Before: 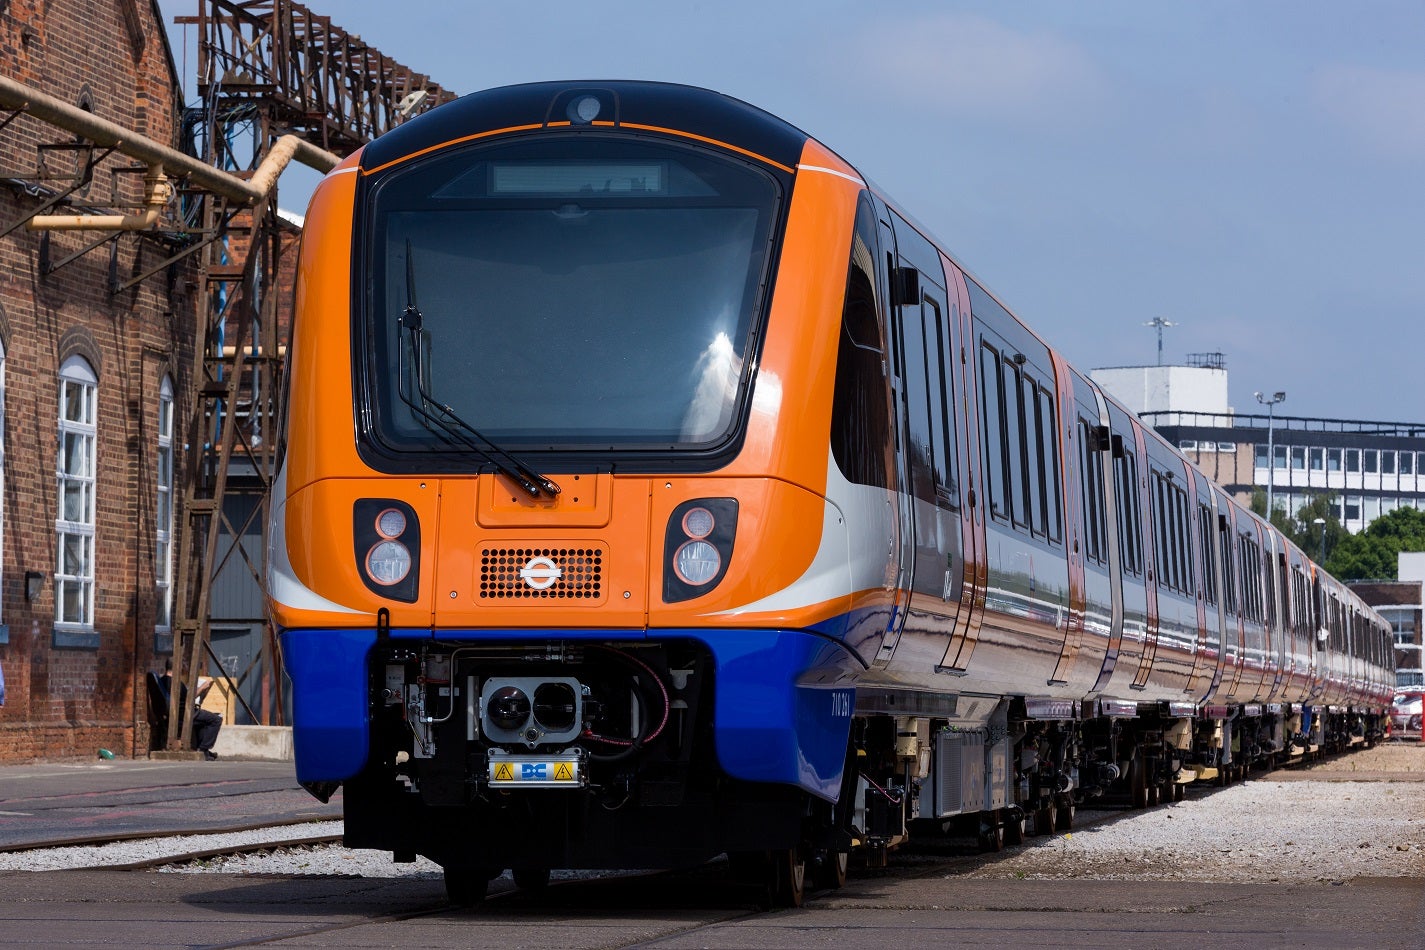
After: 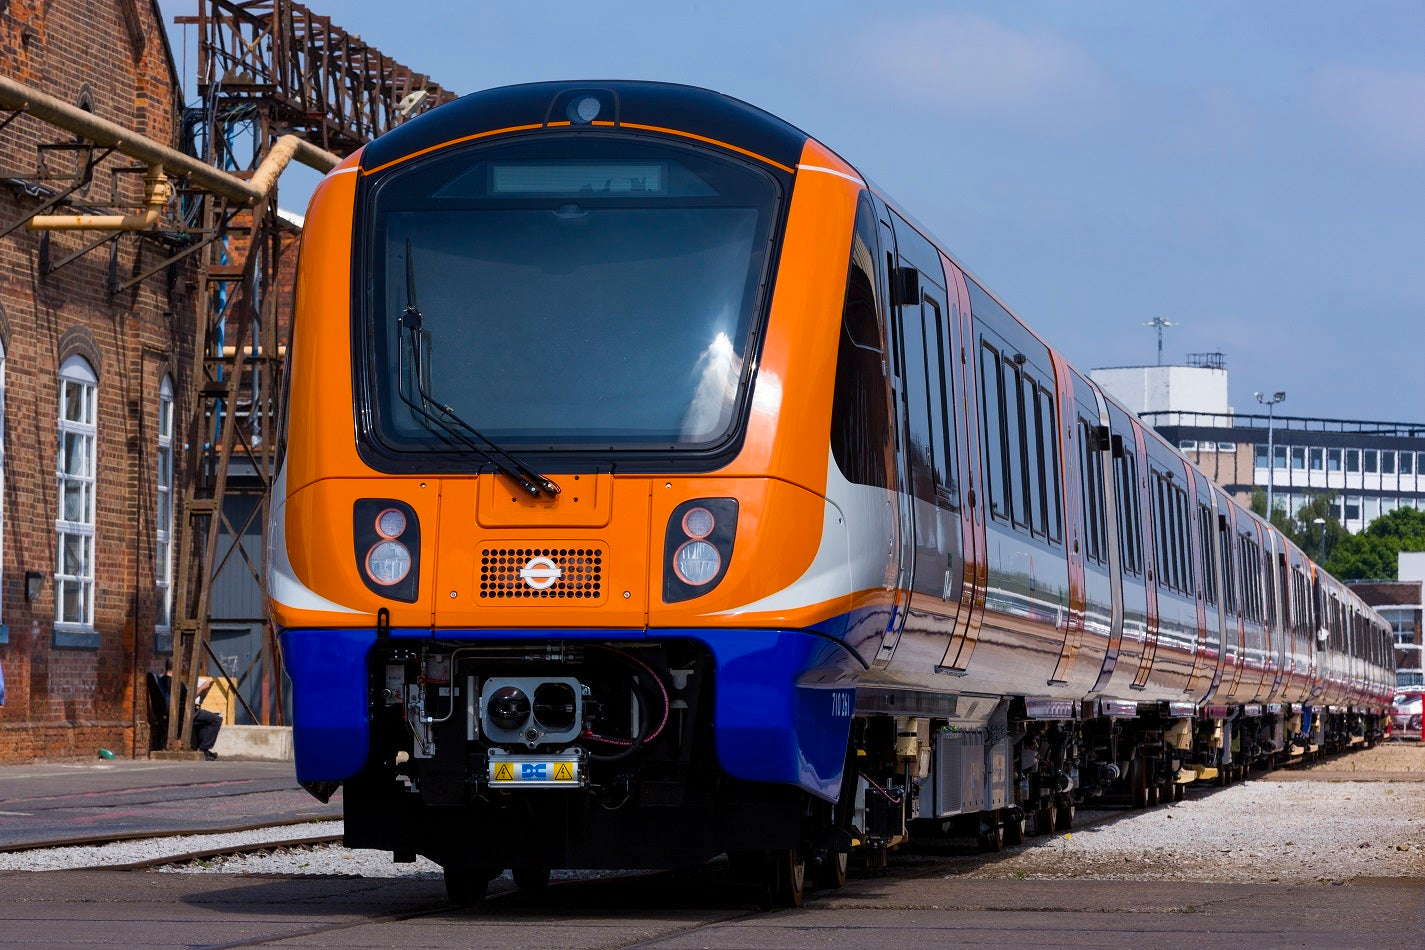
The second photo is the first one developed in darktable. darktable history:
color balance rgb: perceptual saturation grading › global saturation 29.426%
